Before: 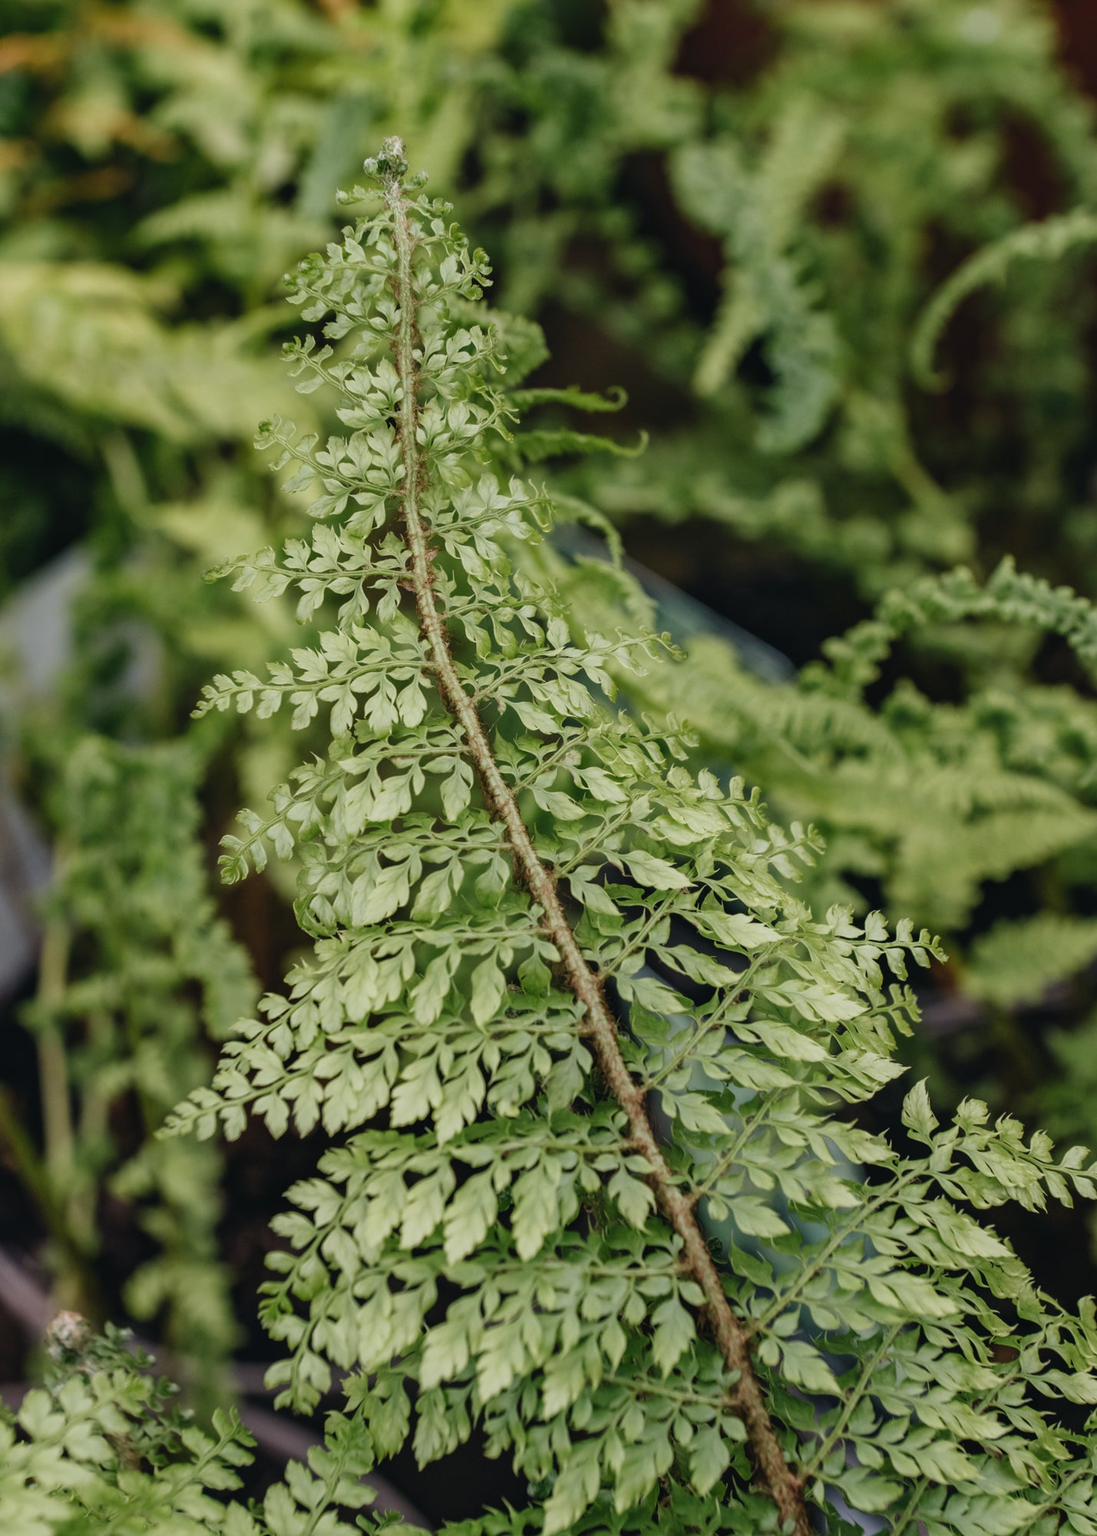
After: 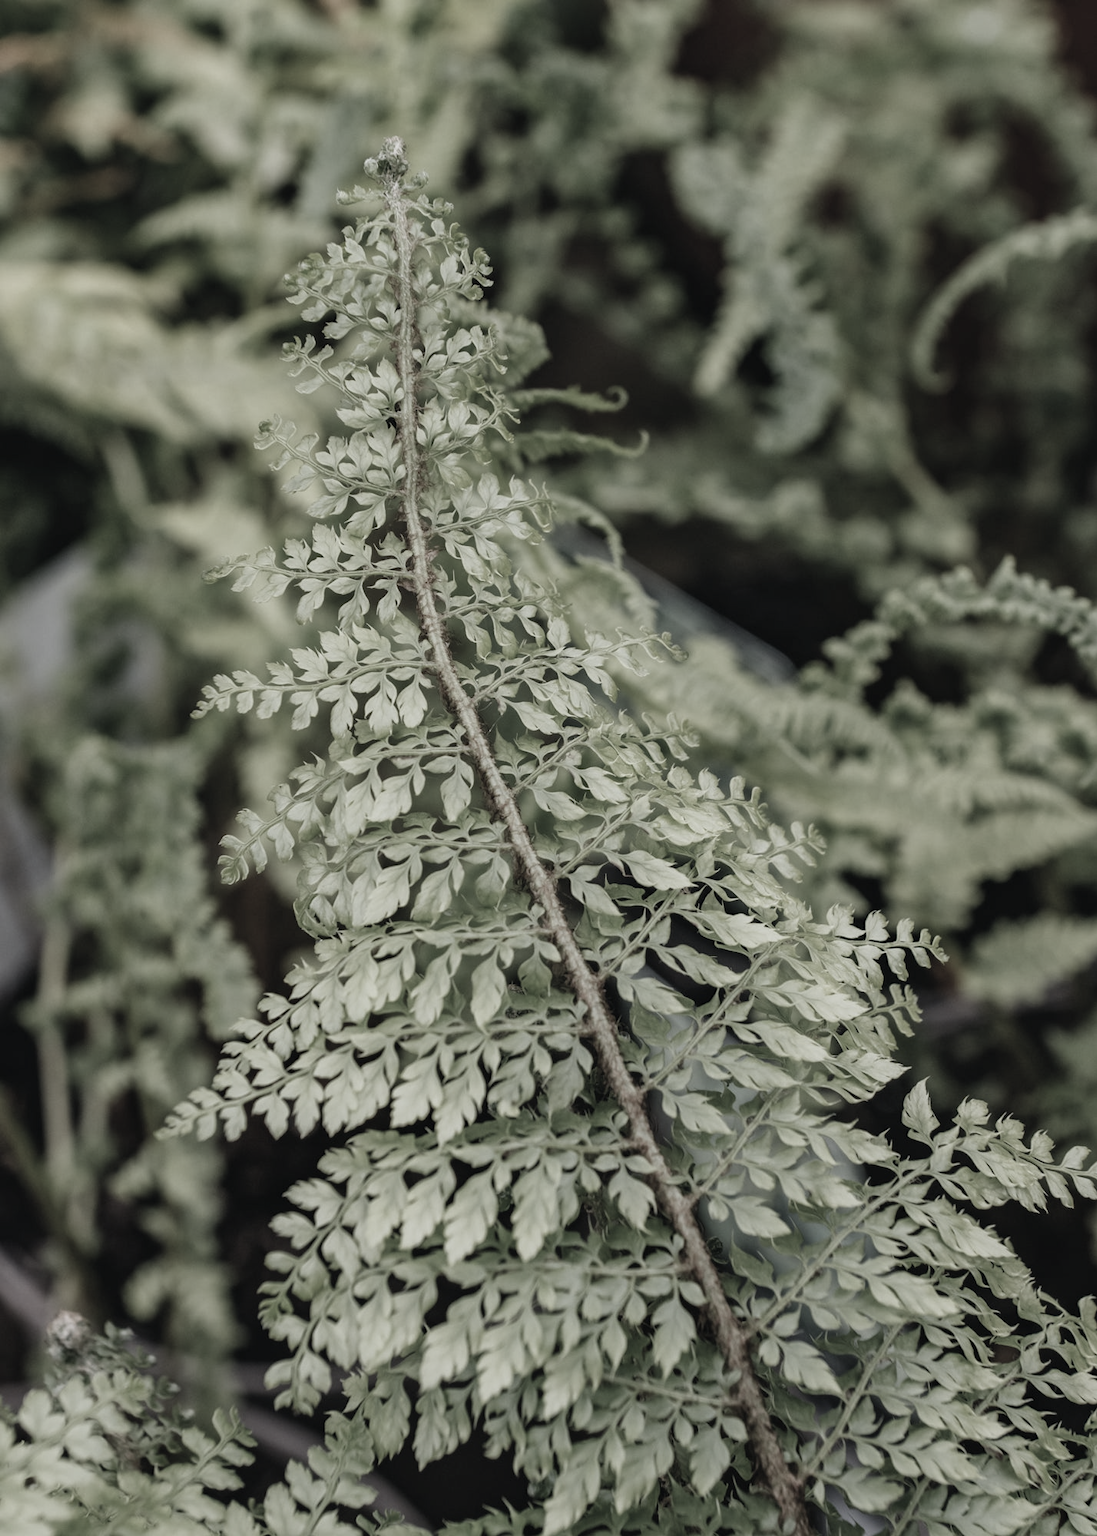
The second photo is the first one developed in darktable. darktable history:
color zones: curves: ch1 [(0, 0.153) (0.143, 0.15) (0.286, 0.151) (0.429, 0.152) (0.571, 0.152) (0.714, 0.151) (0.857, 0.151) (1, 0.153)]
